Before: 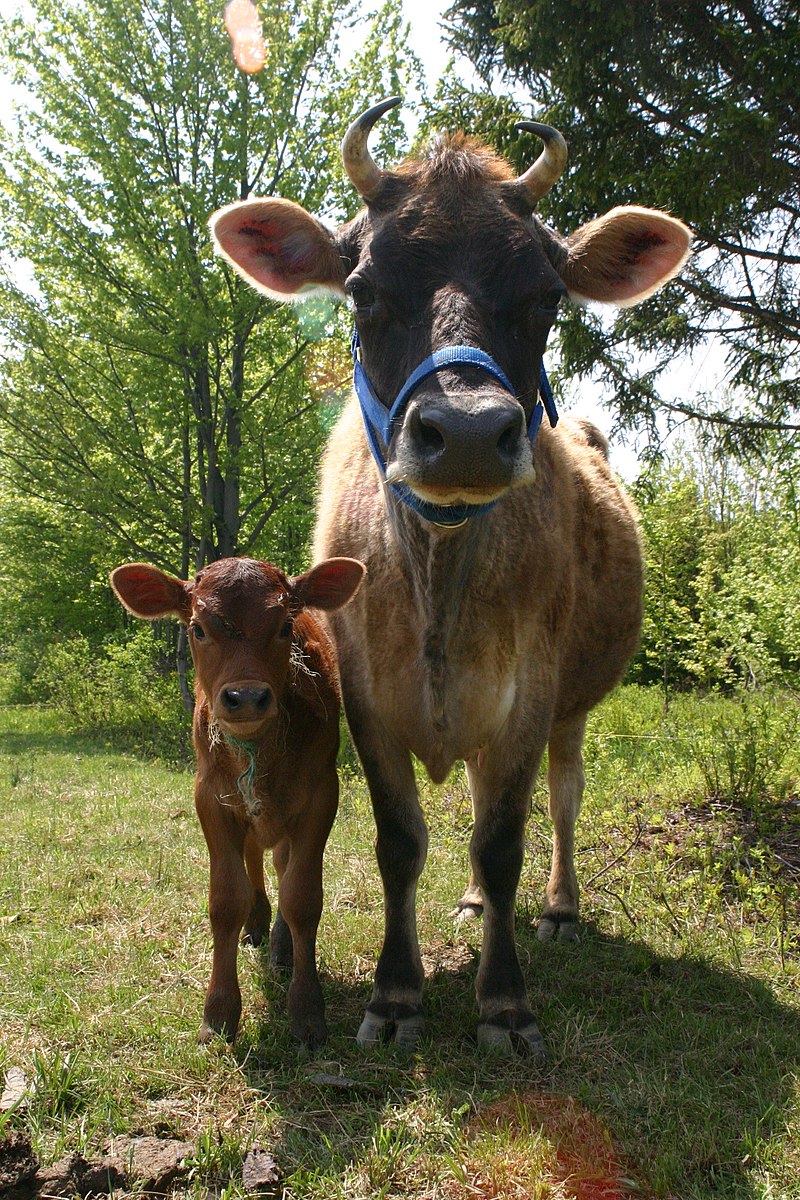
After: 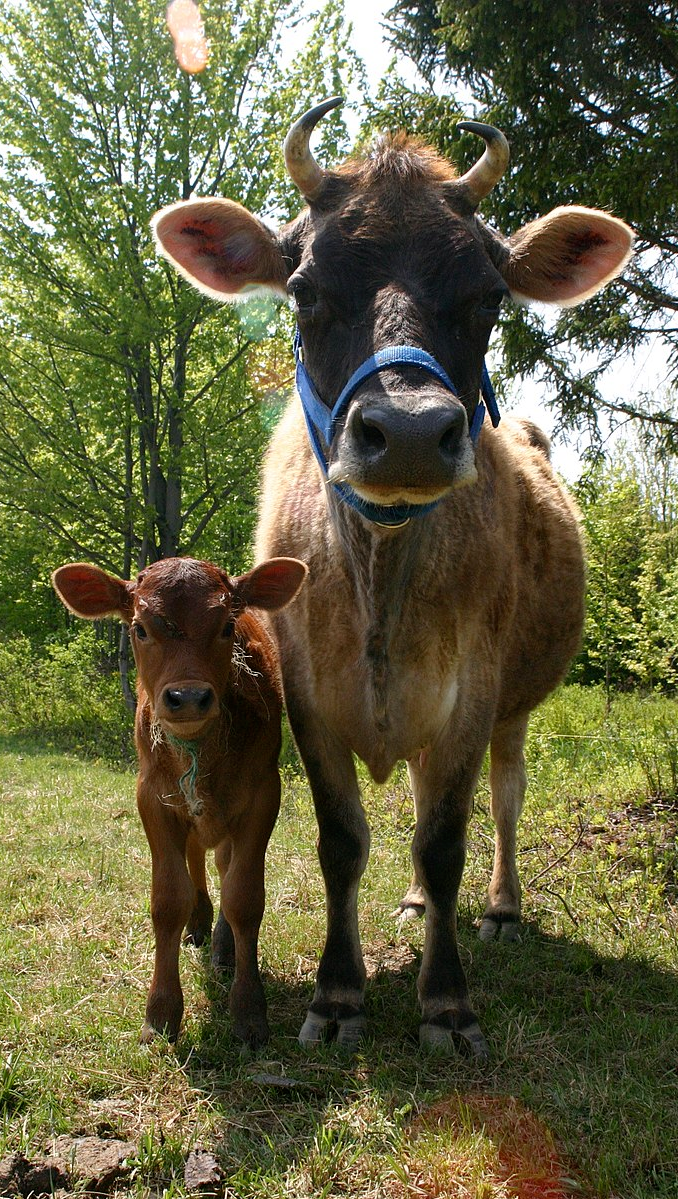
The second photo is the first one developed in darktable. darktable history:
crop: left 7.357%, right 7.8%
